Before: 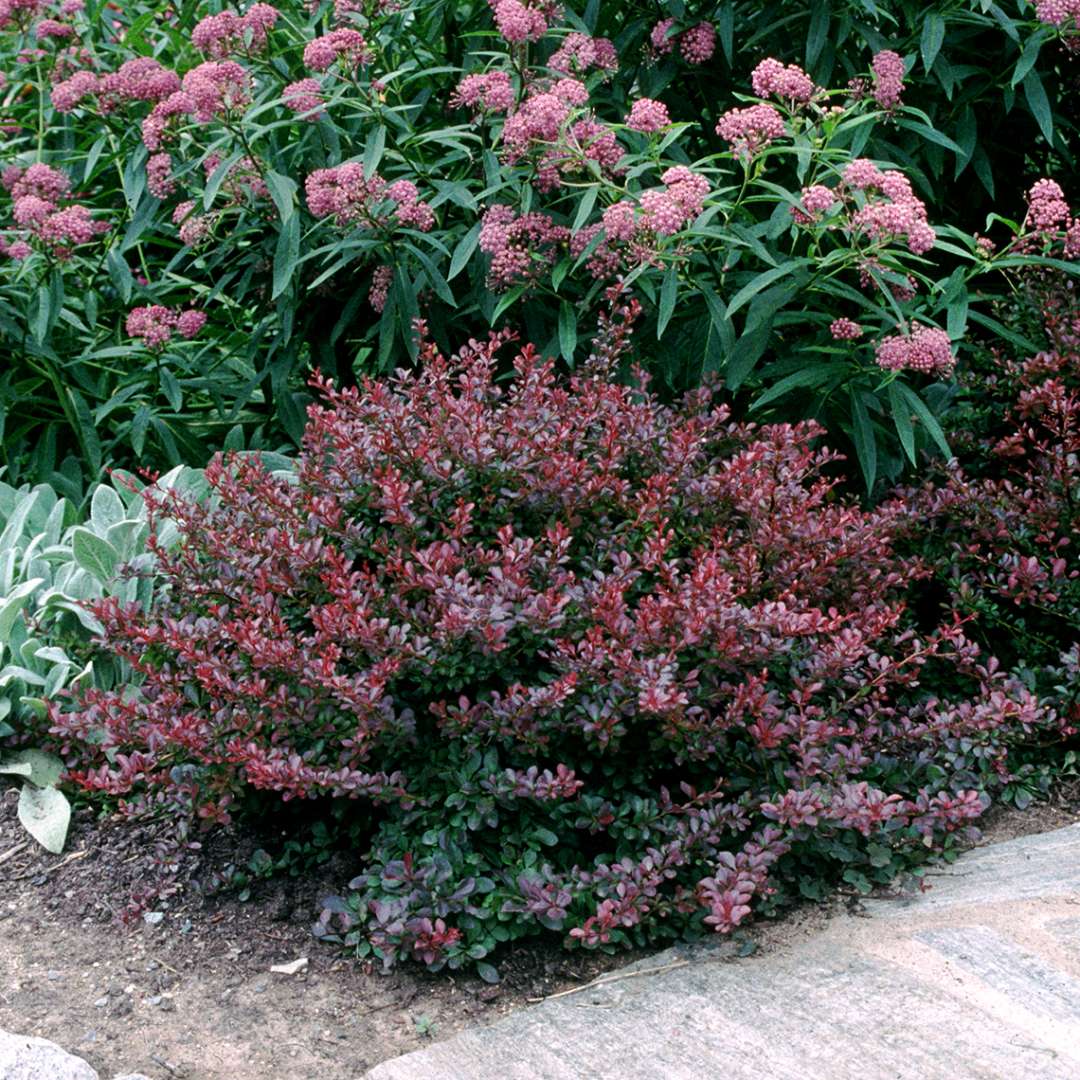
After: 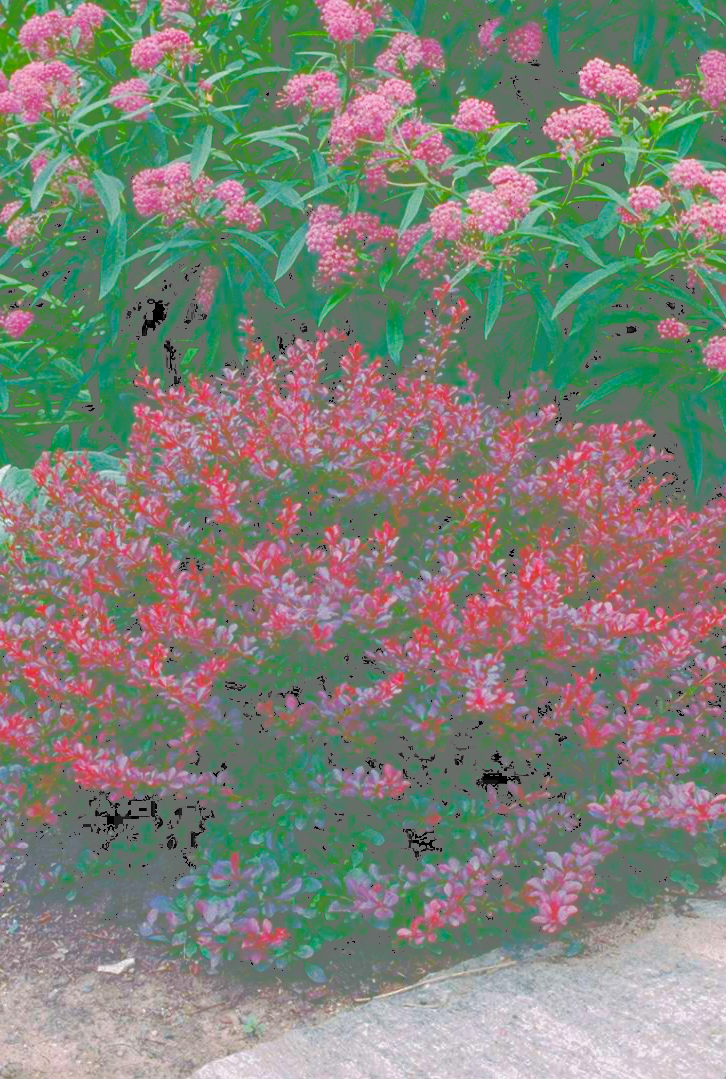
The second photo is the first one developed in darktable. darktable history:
crop and rotate: left 16.149%, right 16.556%
tone curve: curves: ch0 [(0, 0) (0.003, 0.453) (0.011, 0.457) (0.025, 0.457) (0.044, 0.463) (0.069, 0.464) (0.1, 0.471) (0.136, 0.475) (0.177, 0.481) (0.224, 0.486) (0.277, 0.496) (0.335, 0.515) (0.399, 0.544) (0.468, 0.577) (0.543, 0.621) (0.623, 0.67) (0.709, 0.73) (0.801, 0.788) (0.898, 0.848) (1, 1)], color space Lab, independent channels, preserve colors none
color balance rgb: linear chroma grading › global chroma 8.714%, perceptual saturation grading › global saturation 20%, perceptual saturation grading › highlights -25.494%, perceptual saturation grading › shadows 50.117%, perceptual brilliance grading › global brilliance 1.514%, perceptual brilliance grading › highlights -3.98%, global vibrance 20%
